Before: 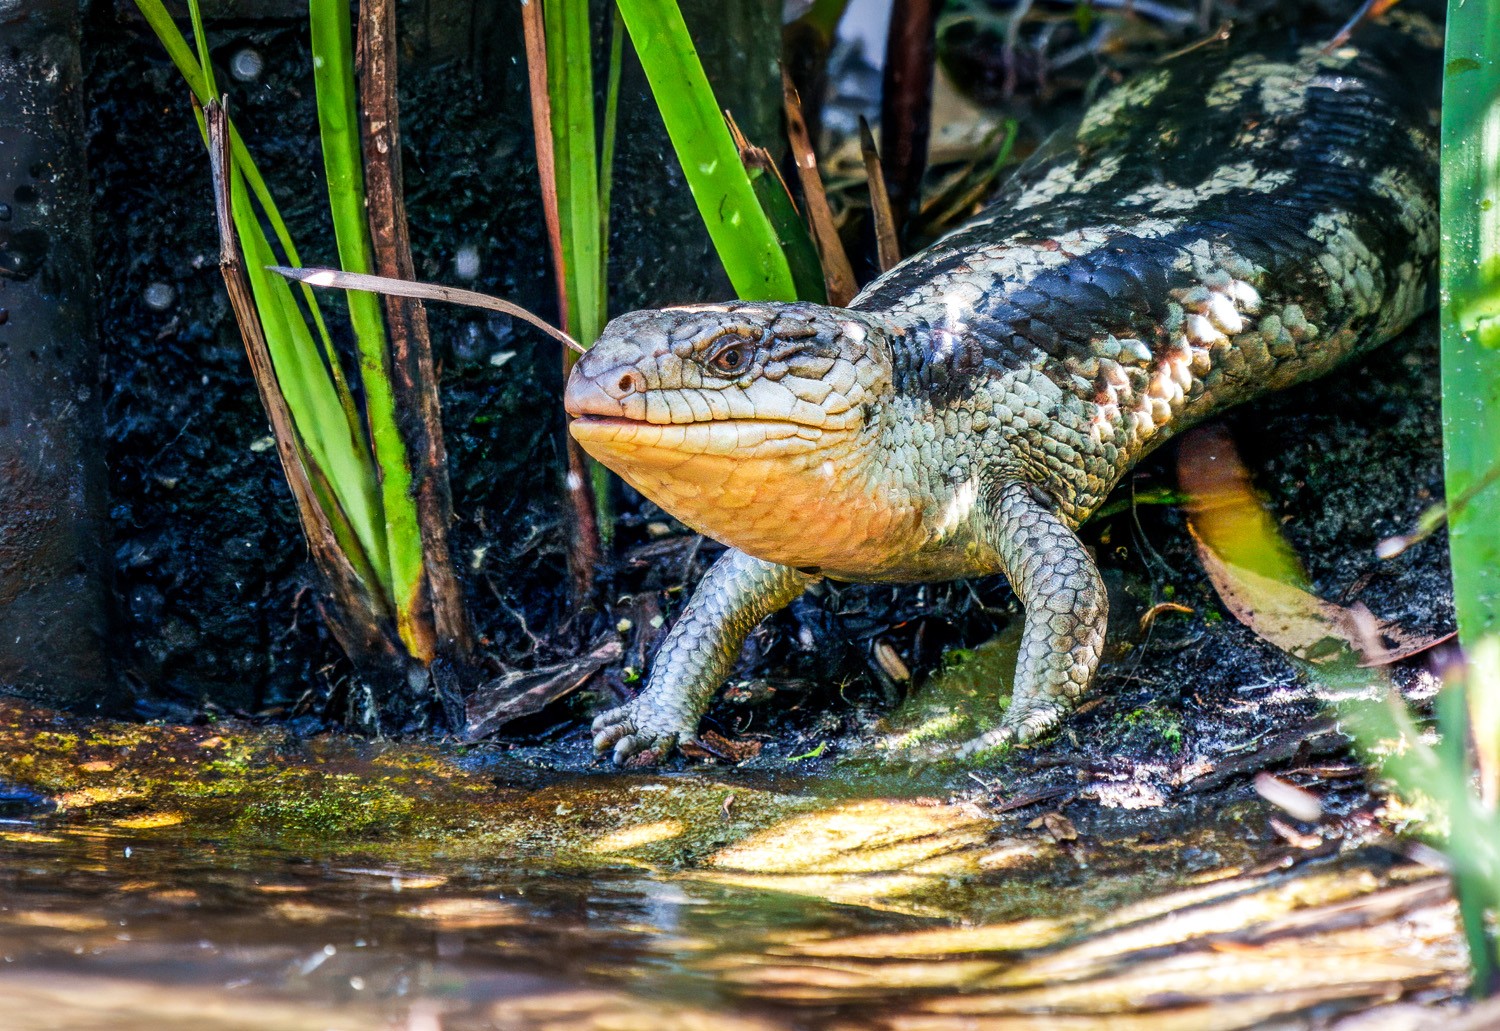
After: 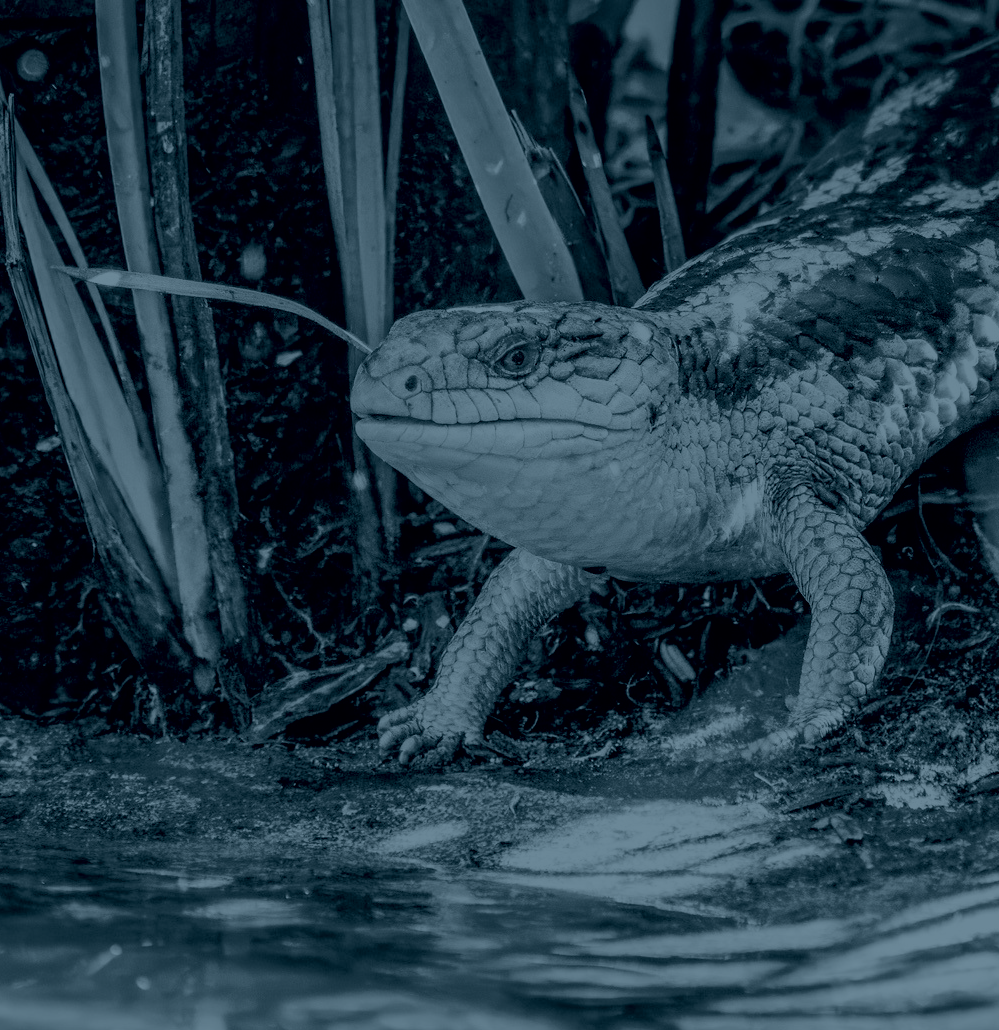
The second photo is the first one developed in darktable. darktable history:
colorize: hue 194.4°, saturation 29%, source mix 61.75%, lightness 3.98%, version 1
crop and rotate: left 14.292%, right 19.041%
tone curve: curves: ch0 [(0, 0) (0.126, 0.061) (0.362, 0.382) (0.498, 0.498) (0.706, 0.712) (1, 1)]; ch1 [(0, 0) (0.5, 0.505) (0.55, 0.578) (1, 1)]; ch2 [(0, 0) (0.44, 0.424) (0.489, 0.483) (0.537, 0.538) (1, 1)], color space Lab, independent channels, preserve colors none
contrast brightness saturation: brightness 0.18, saturation -0.5
